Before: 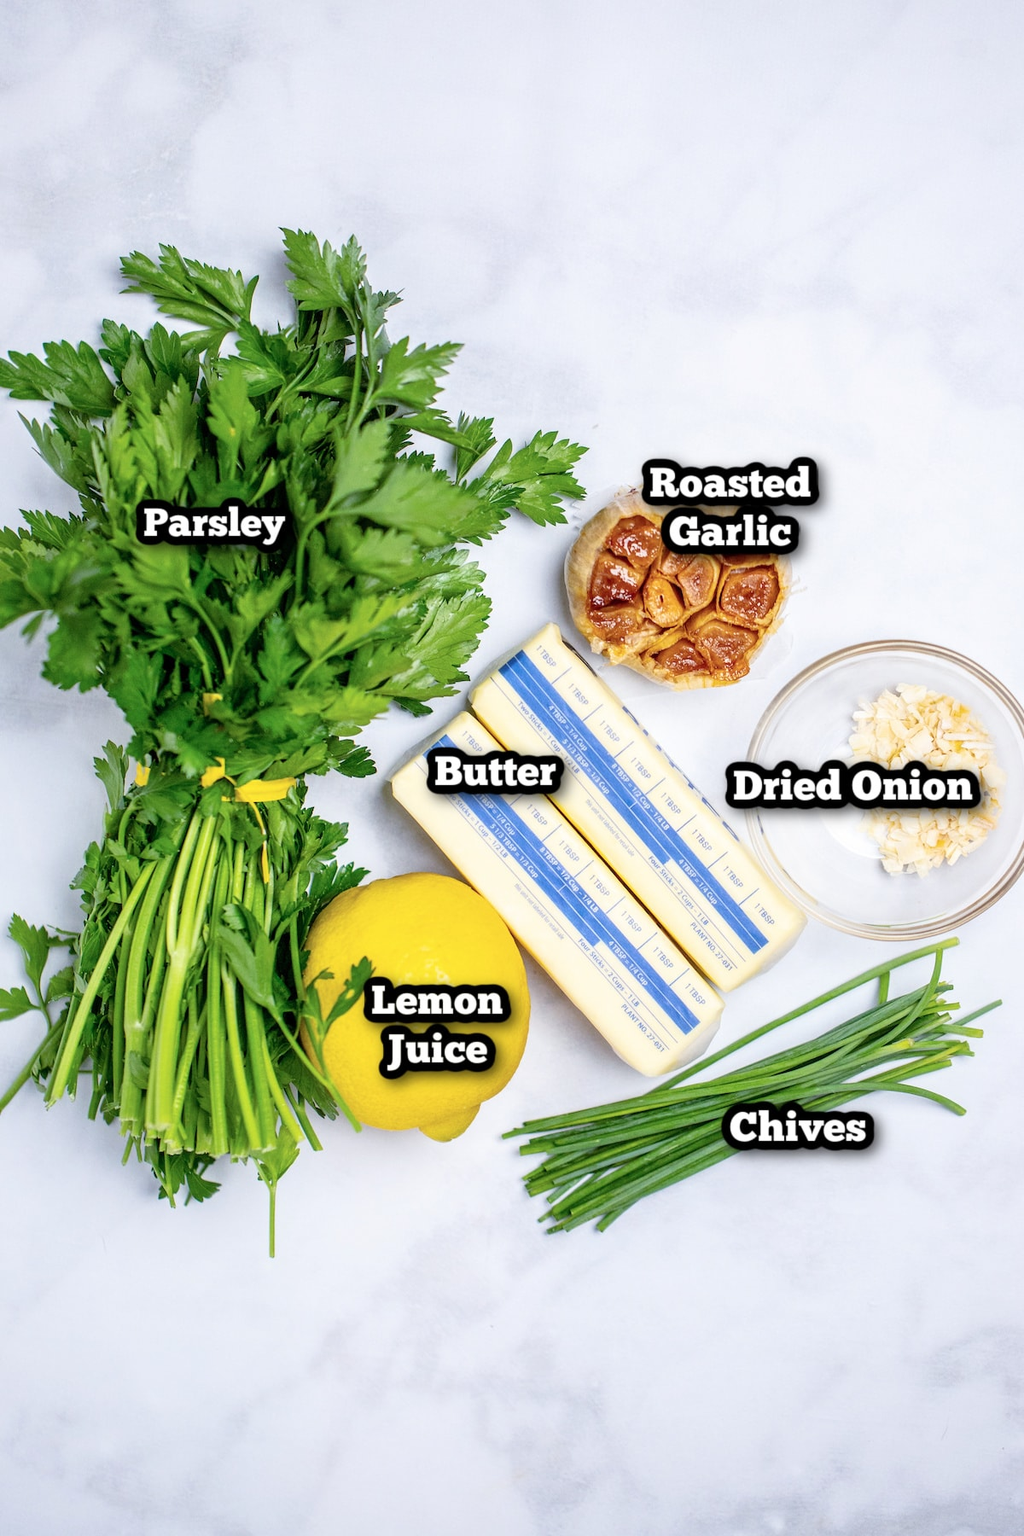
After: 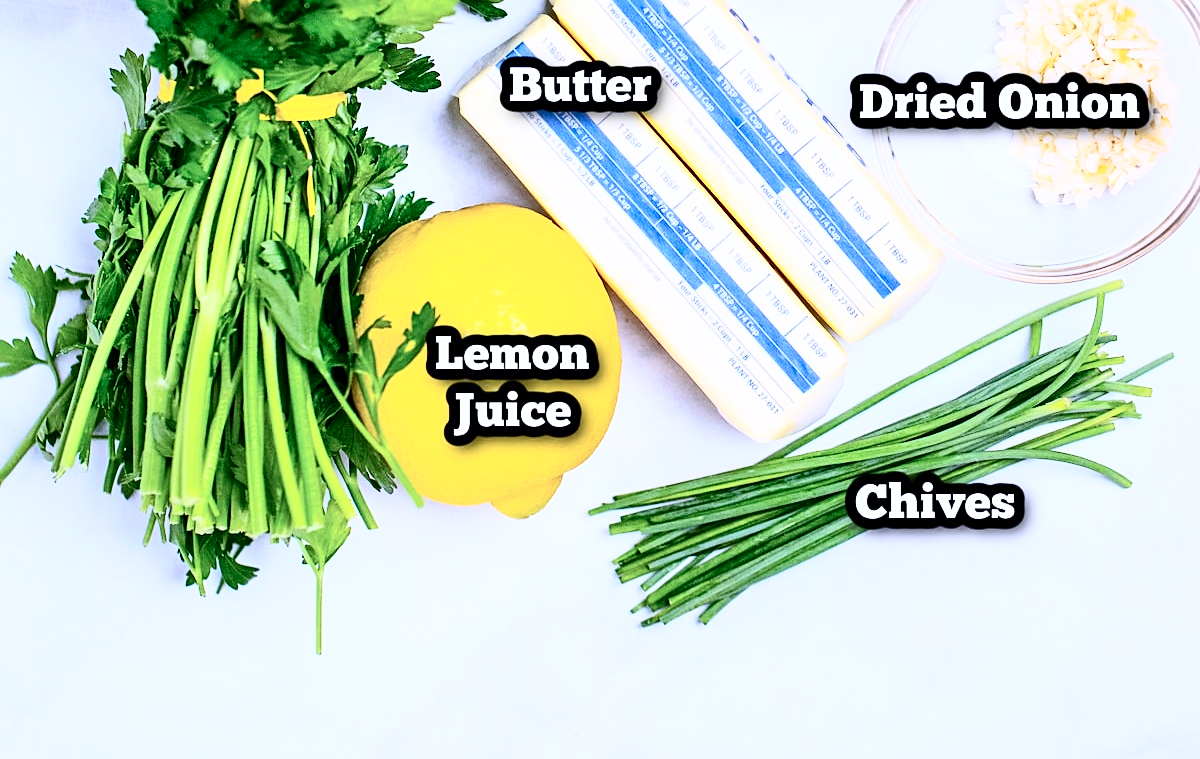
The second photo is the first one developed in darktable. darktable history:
contrast brightness saturation: contrast 0.4, brightness 0.1, saturation 0.21
sharpen: on, module defaults
color calibration: illuminant as shot in camera, x 0.379, y 0.396, temperature 4138.76 K
white balance: red 1.029, blue 0.92
crop: top 45.551%, bottom 12.262%
